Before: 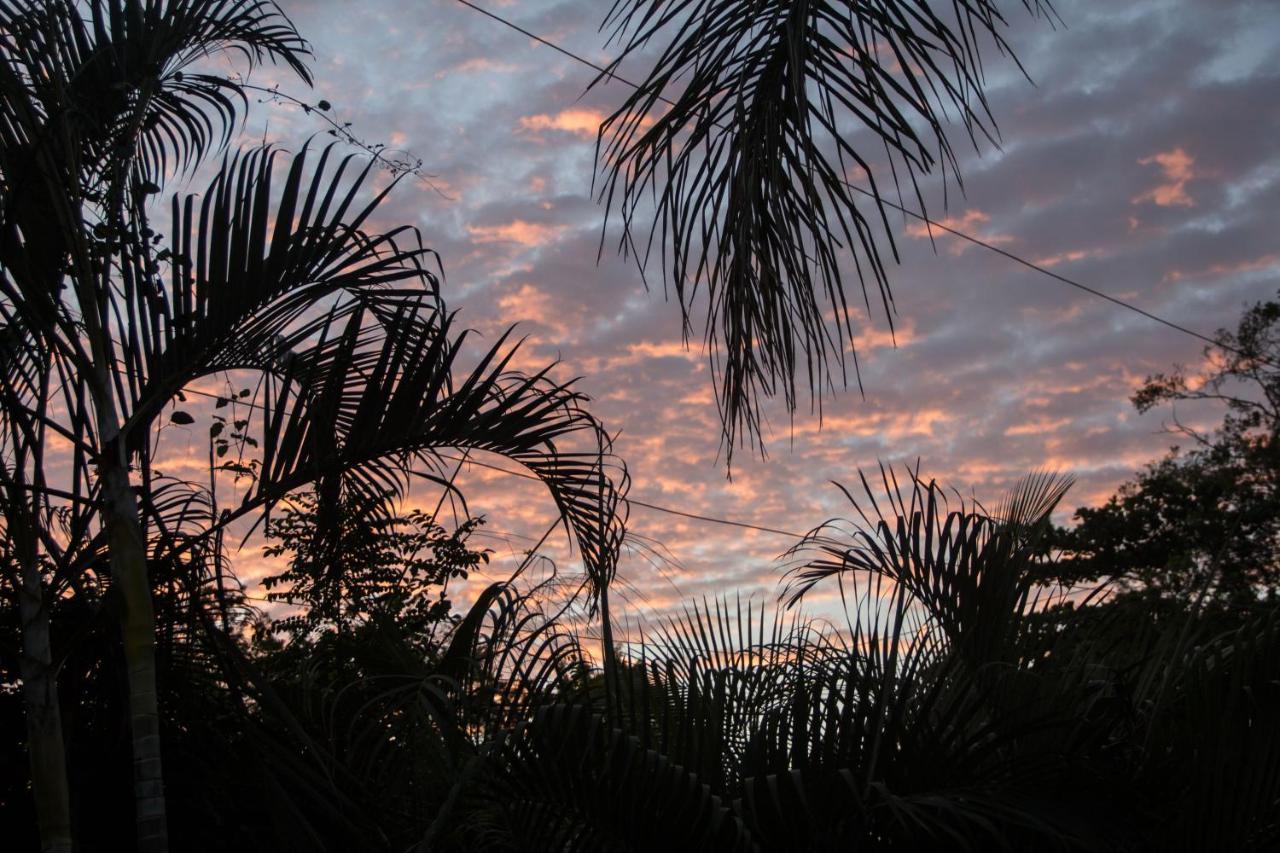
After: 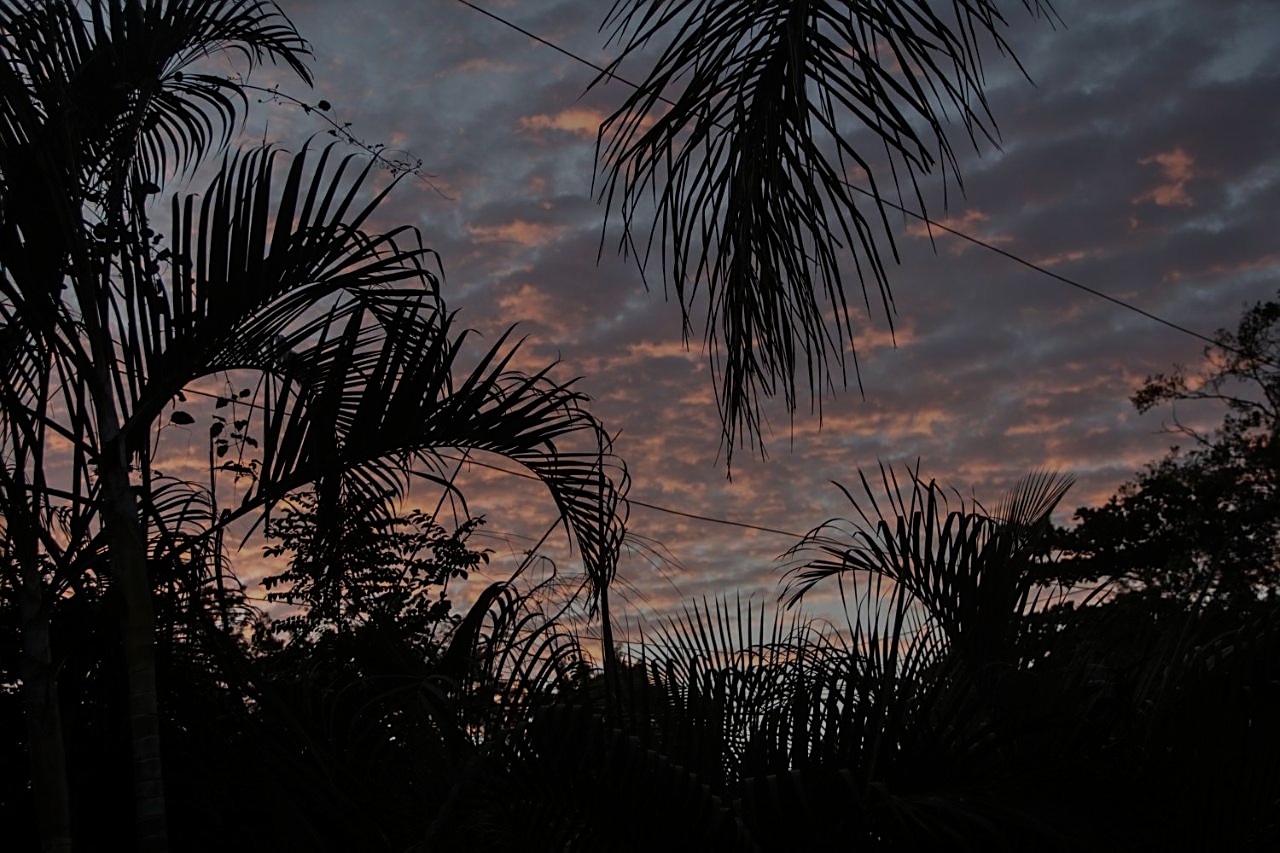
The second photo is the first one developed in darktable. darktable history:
sharpen: on, module defaults
shadows and highlights: shadows 37.27, highlights -28.18, soften with gaussian
exposure: exposure -2.002 EV, compensate highlight preservation false
